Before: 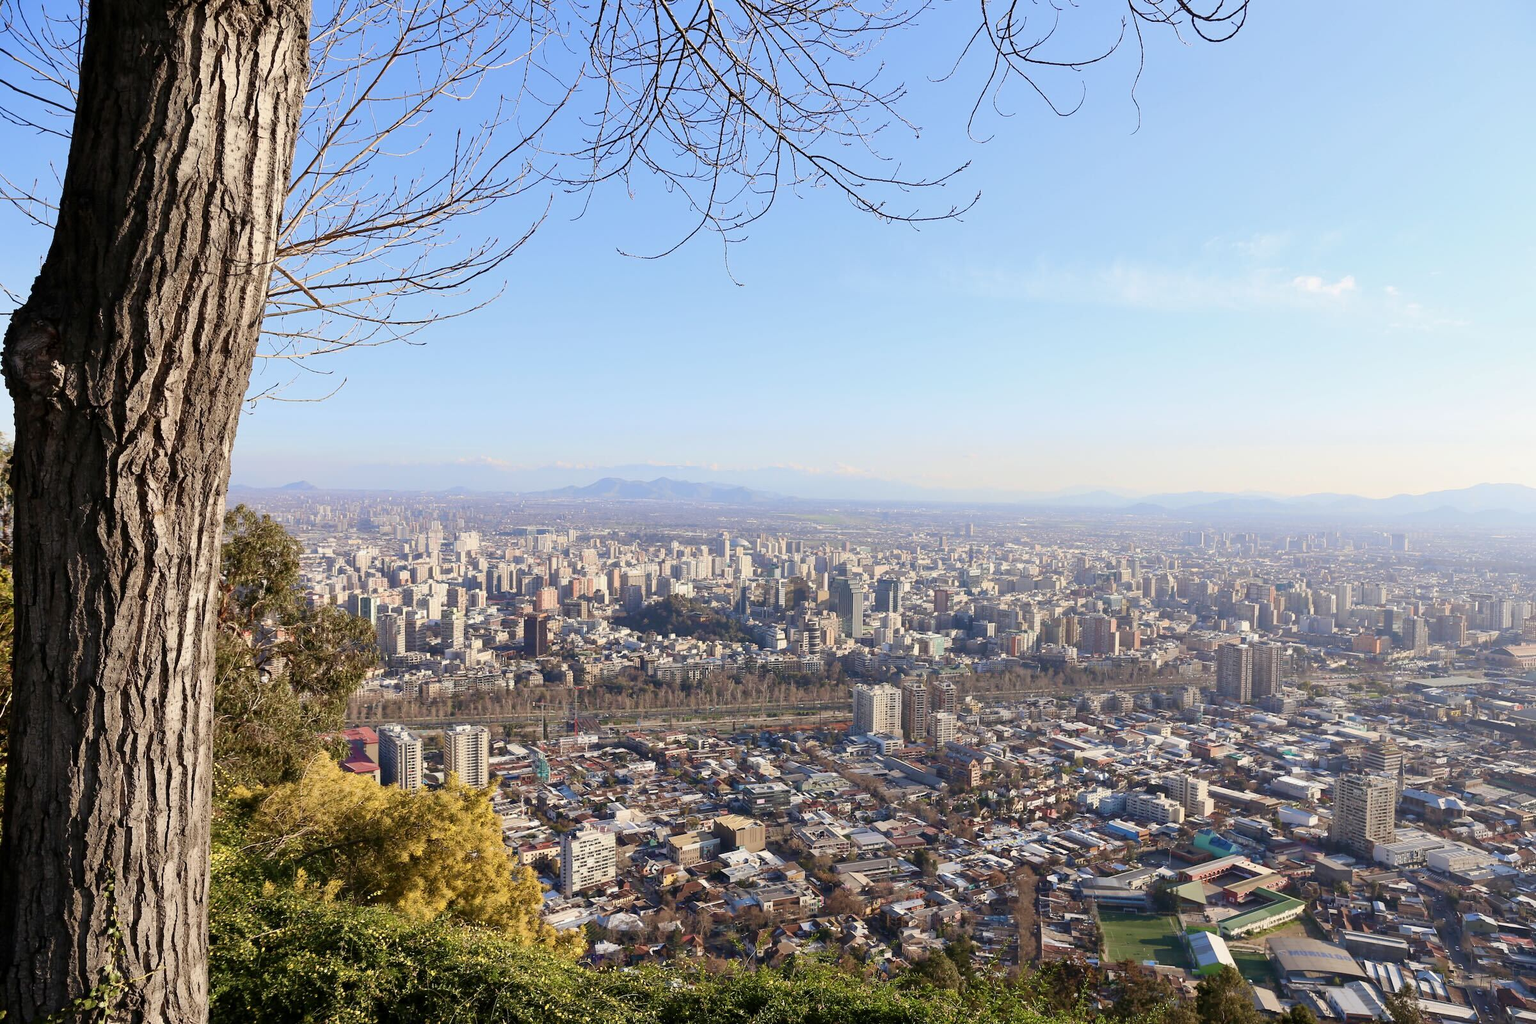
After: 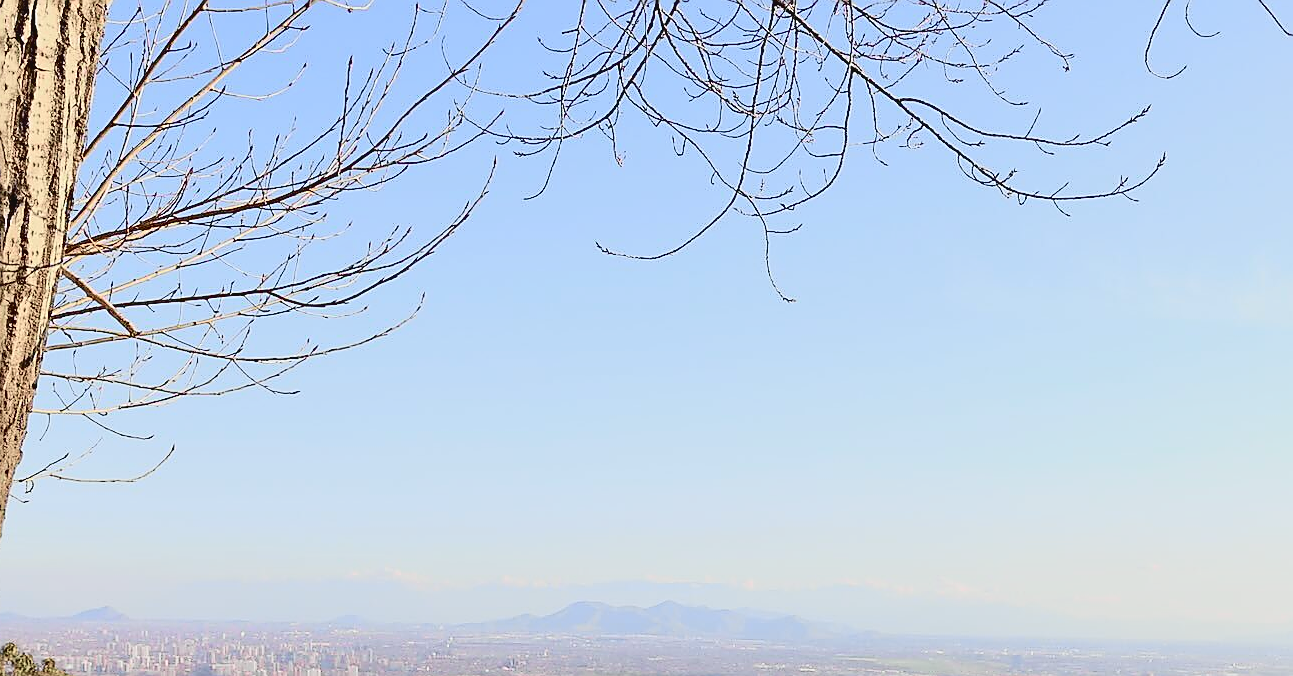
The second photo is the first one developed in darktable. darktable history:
exposure: exposure -0.242 EV, compensate highlight preservation false
sharpen: radius 1.4, amount 1.25, threshold 0.7
tone equalizer: on, module defaults
crop: left 15.306%, top 9.065%, right 30.789%, bottom 48.638%
tone curve: curves: ch0 [(0, 0.039) (0.113, 0.081) (0.204, 0.204) (0.498, 0.608) (0.709, 0.819) (0.984, 0.961)]; ch1 [(0, 0) (0.172, 0.123) (0.317, 0.272) (0.414, 0.382) (0.476, 0.479) (0.505, 0.501) (0.528, 0.54) (0.618, 0.647) (0.709, 0.764) (1, 1)]; ch2 [(0, 0) (0.411, 0.424) (0.492, 0.502) (0.521, 0.513) (0.537, 0.57) (0.686, 0.638) (1, 1)], color space Lab, independent channels, preserve colors none
